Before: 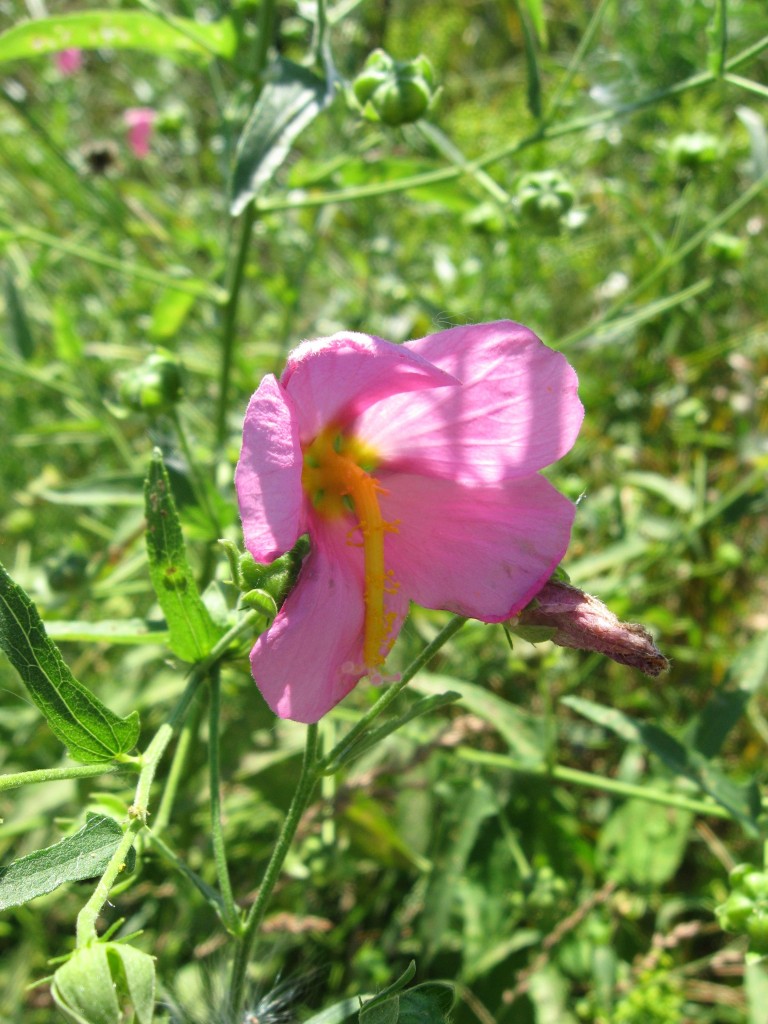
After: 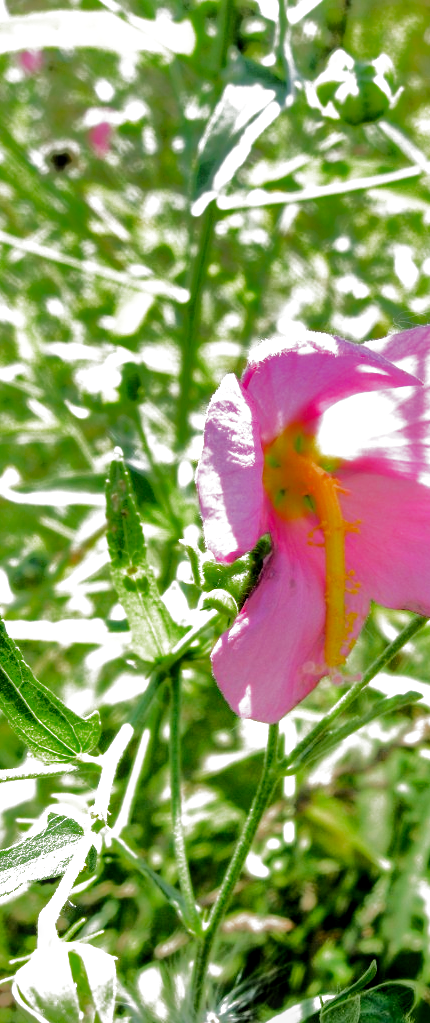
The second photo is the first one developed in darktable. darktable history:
exposure: black level correction 0, exposure 0.692 EV, compensate highlight preservation false
crop: left 5.124%, right 38.849%
local contrast: on, module defaults
shadows and highlights: shadows -18.56, highlights -73.63
filmic rgb: black relative exposure -4.91 EV, white relative exposure 2.83 EV, hardness 3.7, preserve chrominance no, color science v5 (2021)
levels: mode automatic
tone equalizer: -8 EV -0.406 EV, -7 EV -0.397 EV, -6 EV -0.336 EV, -5 EV -0.229 EV, -3 EV 0.253 EV, -2 EV 0.321 EV, -1 EV 0.407 EV, +0 EV 0.439 EV, edges refinement/feathering 500, mask exposure compensation -1.57 EV, preserve details no
